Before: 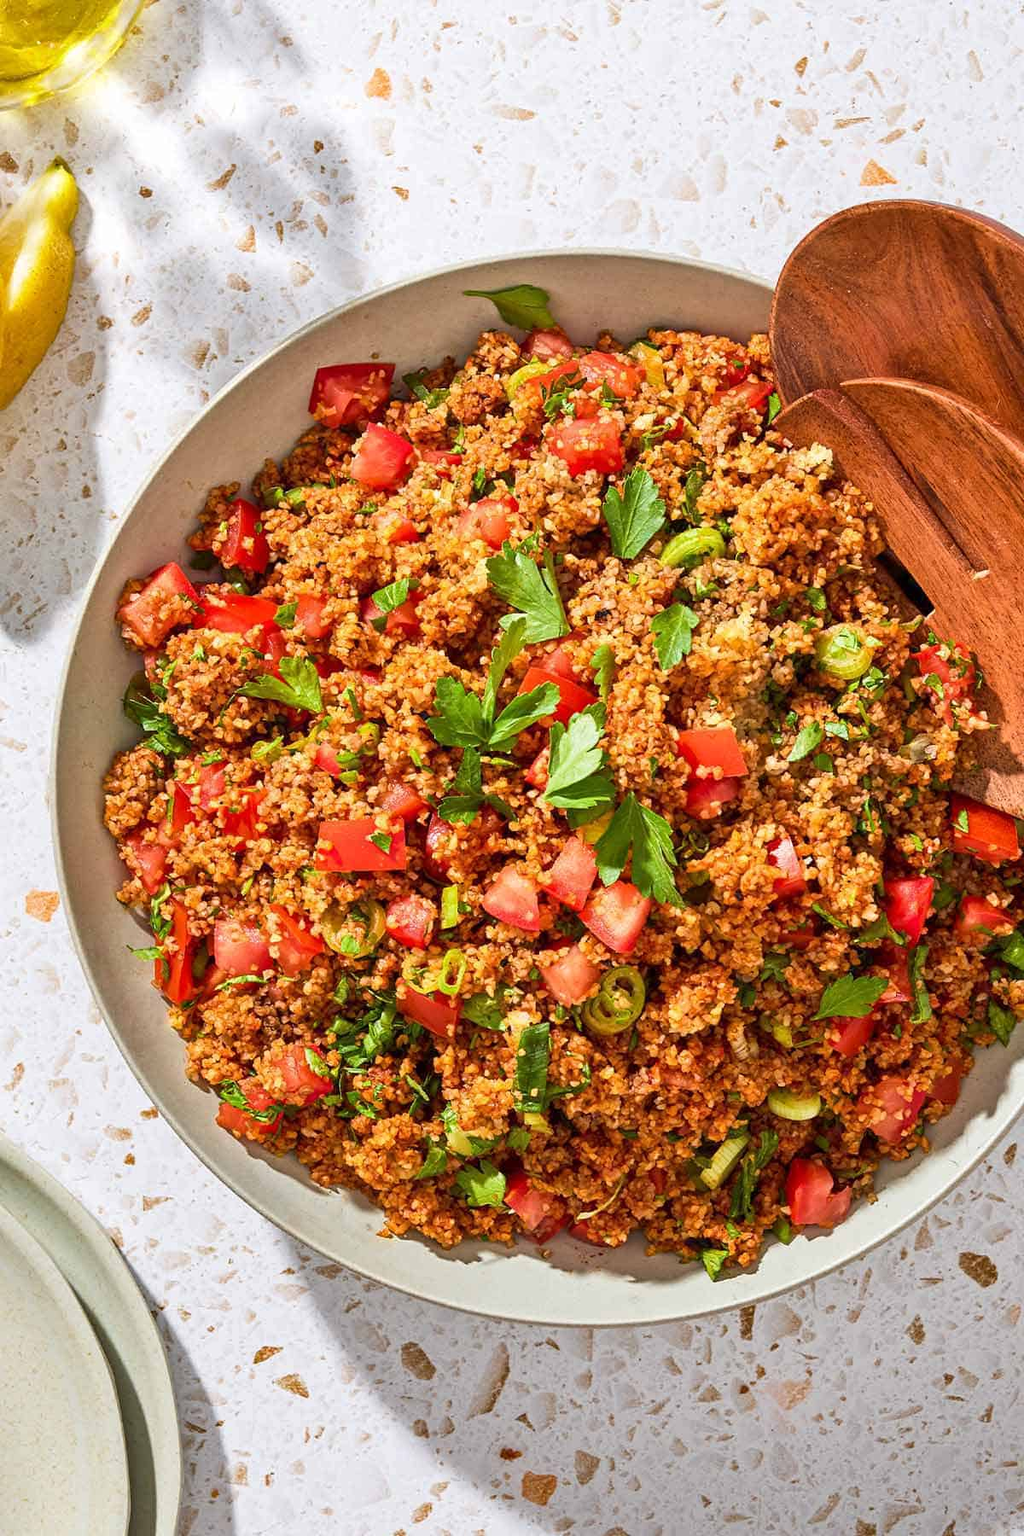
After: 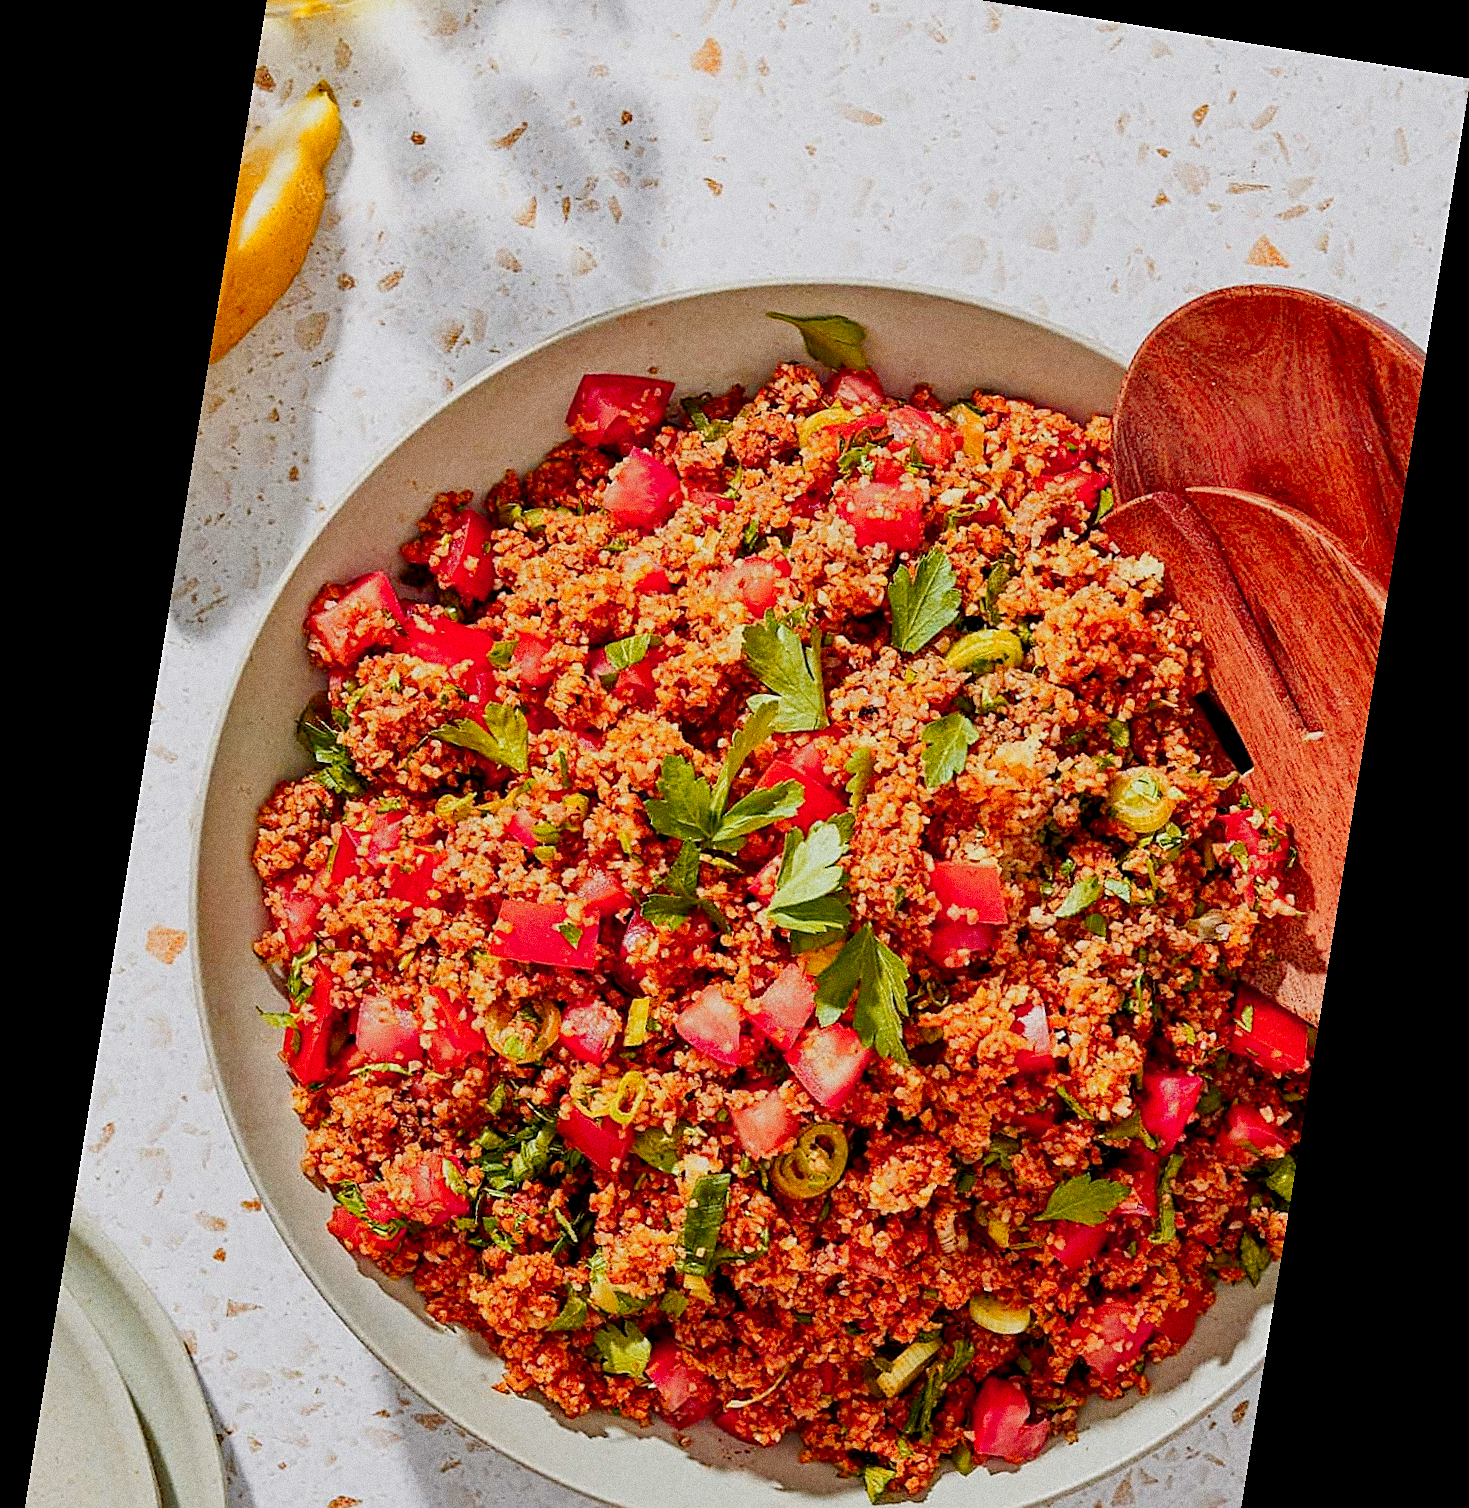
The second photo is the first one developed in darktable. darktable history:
rotate and perspective: rotation 9.12°, automatic cropping off
exposure: black level correction 0.011, exposure -0.478 EV, compensate highlight preservation false
base curve: curves: ch0 [(0, 0) (0.158, 0.273) (0.879, 0.895) (1, 1)], preserve colors none
color zones: curves: ch1 [(0.235, 0.558) (0.75, 0.5)]; ch2 [(0.25, 0.462) (0.749, 0.457)], mix 25.94%
contrast brightness saturation: brightness -0.09
grain: coarseness 0.09 ISO, strength 40%
crop: top 5.667%, bottom 17.637%
sharpen: on, module defaults
